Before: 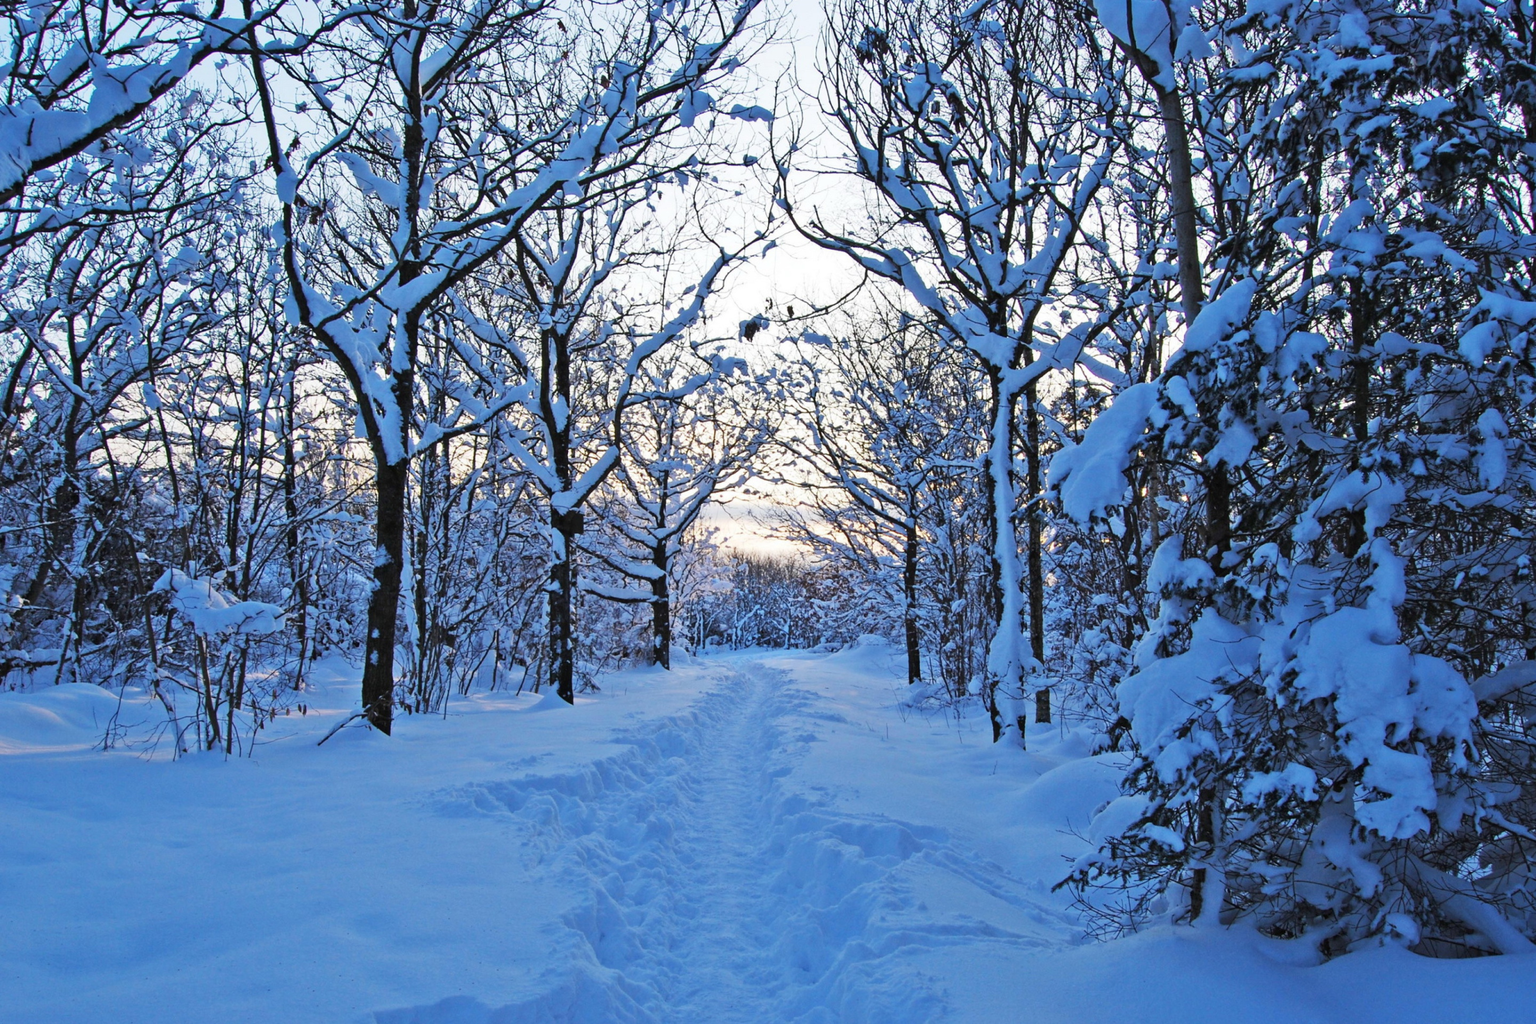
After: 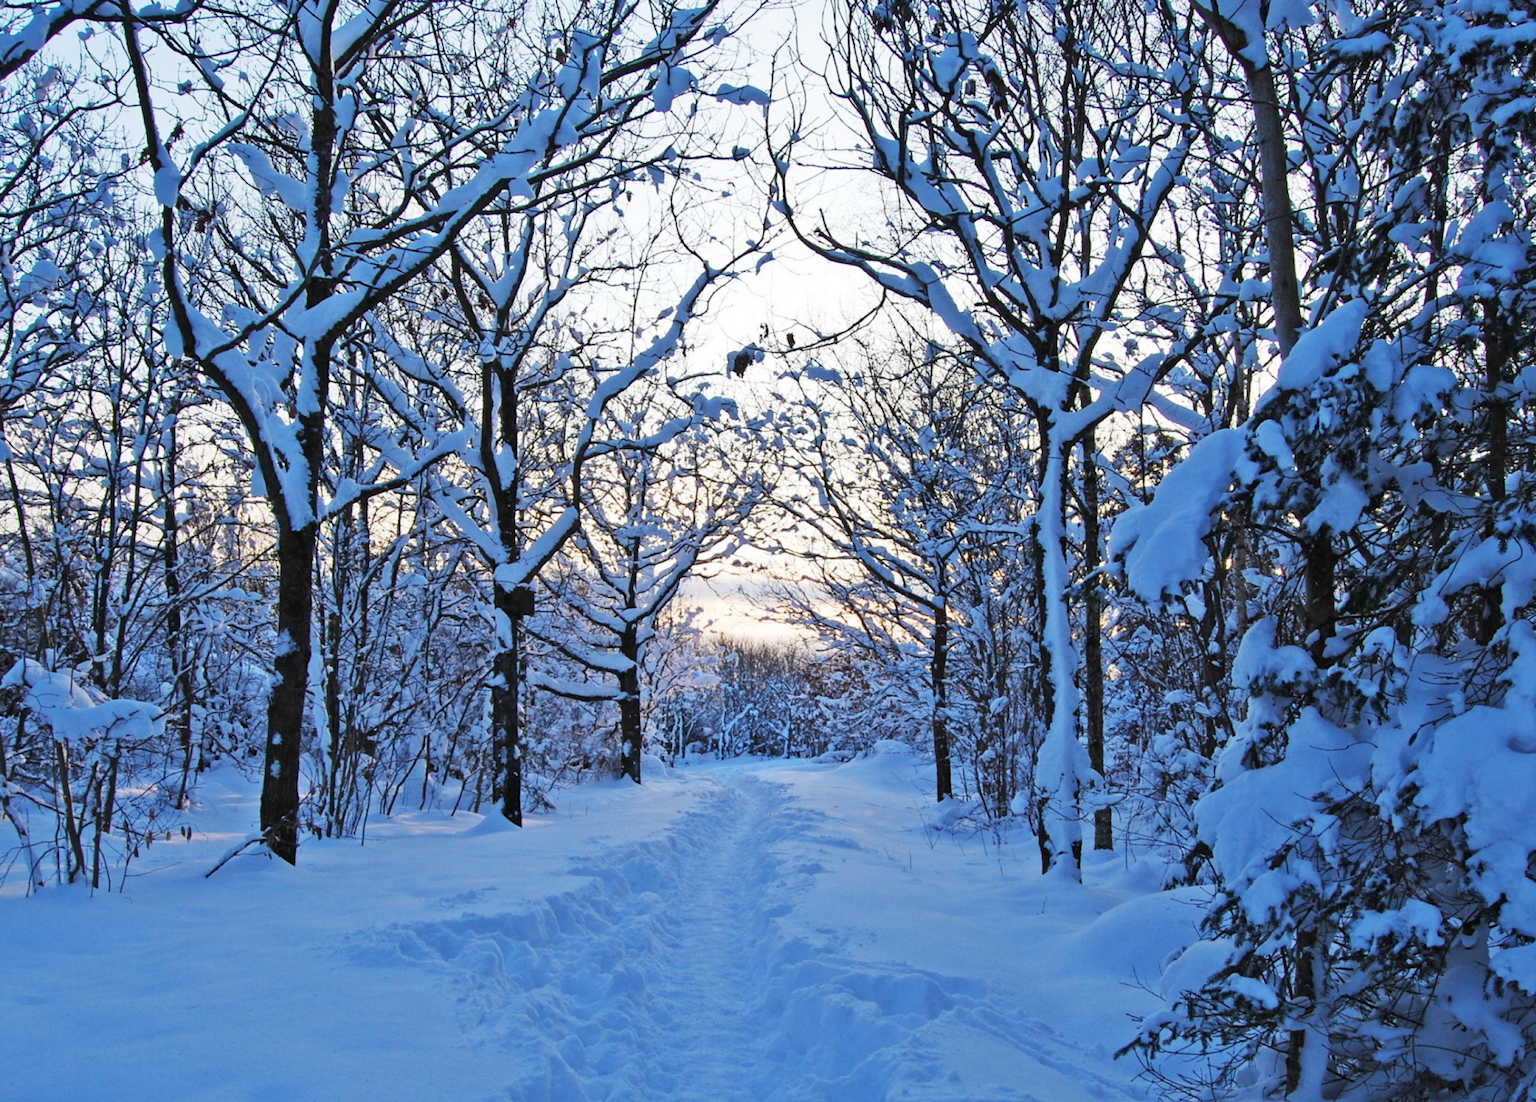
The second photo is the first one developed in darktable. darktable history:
crop: left 9.911%, top 3.598%, right 9.307%, bottom 9.436%
